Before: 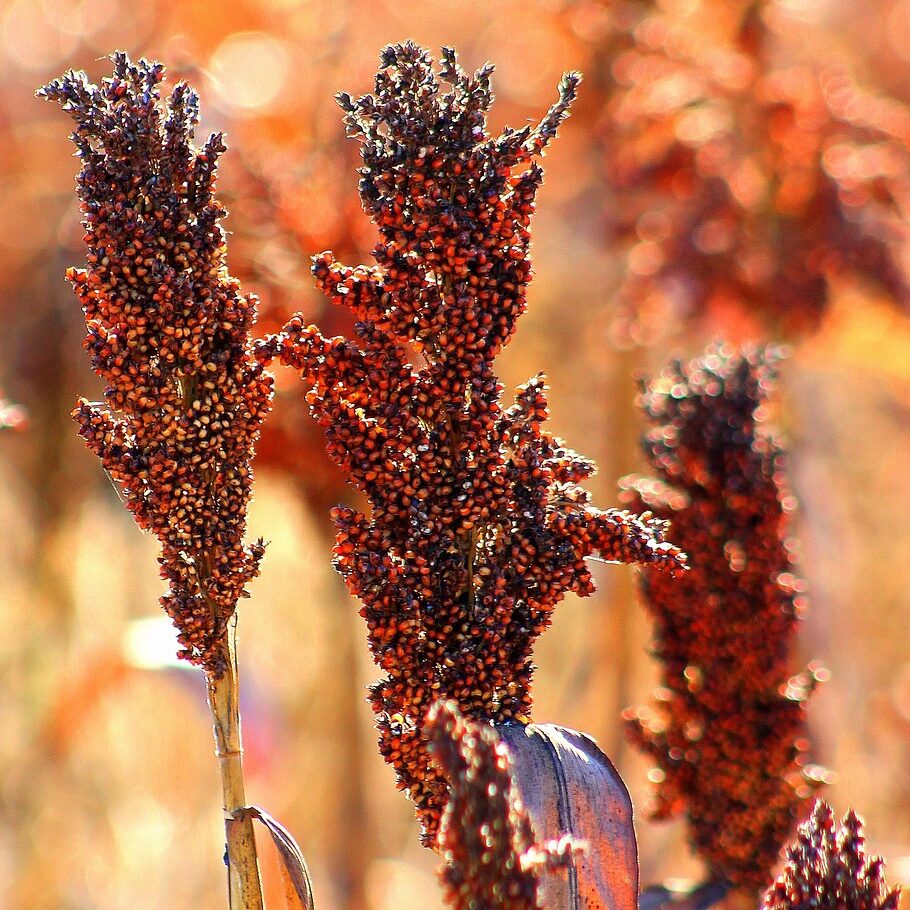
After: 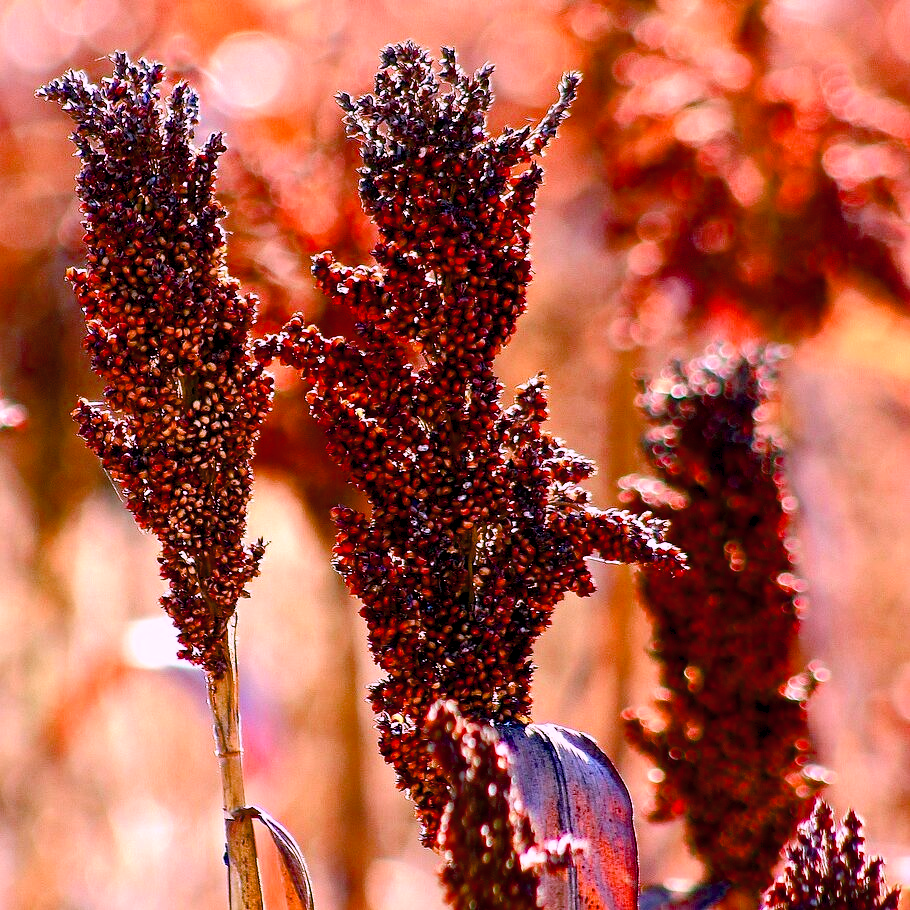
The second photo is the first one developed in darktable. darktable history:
color balance rgb: global offset › luminance -0.514%, linear chroma grading › global chroma 5.669%, perceptual saturation grading › global saturation 20%, perceptual saturation grading › highlights -25.615%, perceptual saturation grading › shadows 25.04%, saturation formula JzAzBz (2021)
color correction: highlights a* 16.13, highlights b* -20.16
